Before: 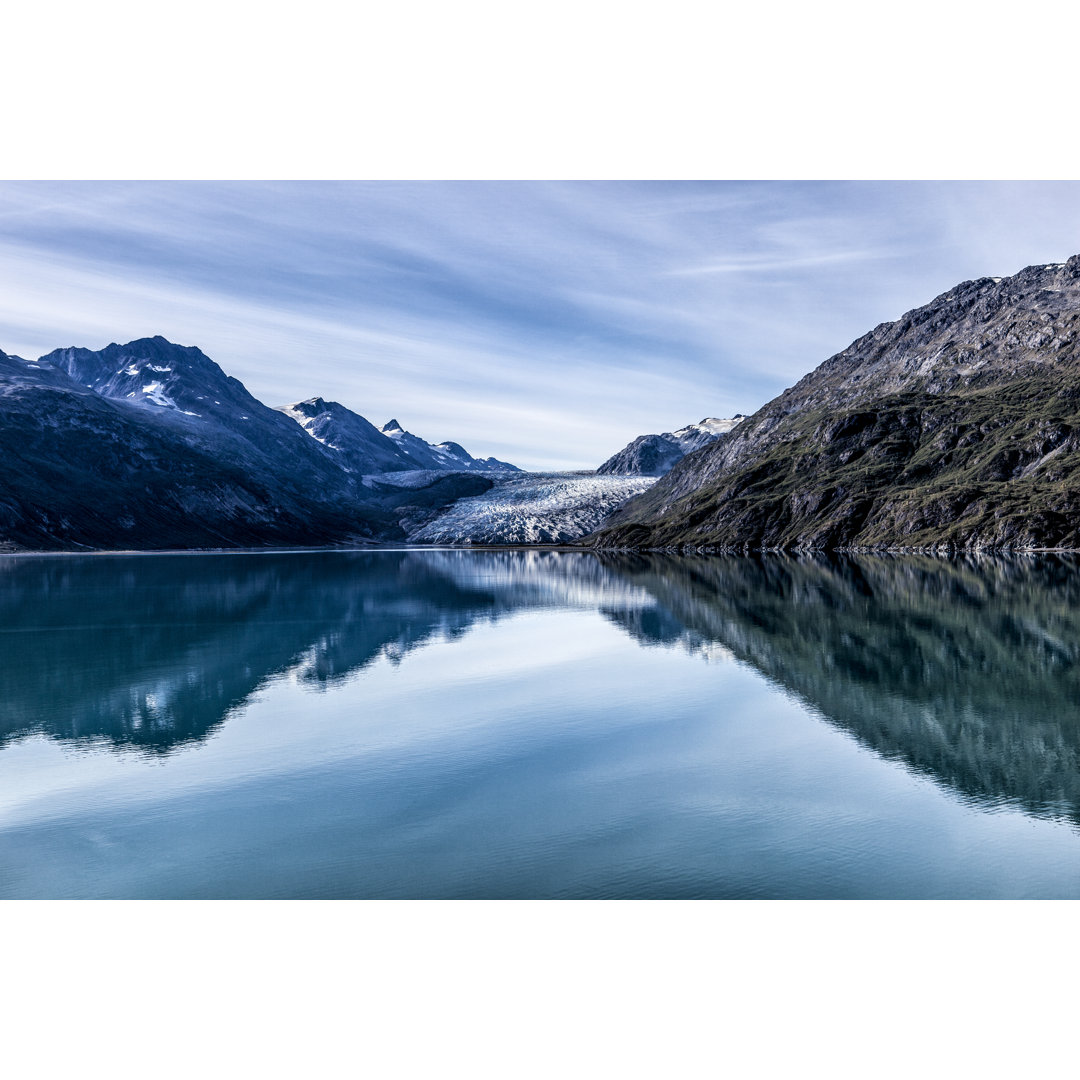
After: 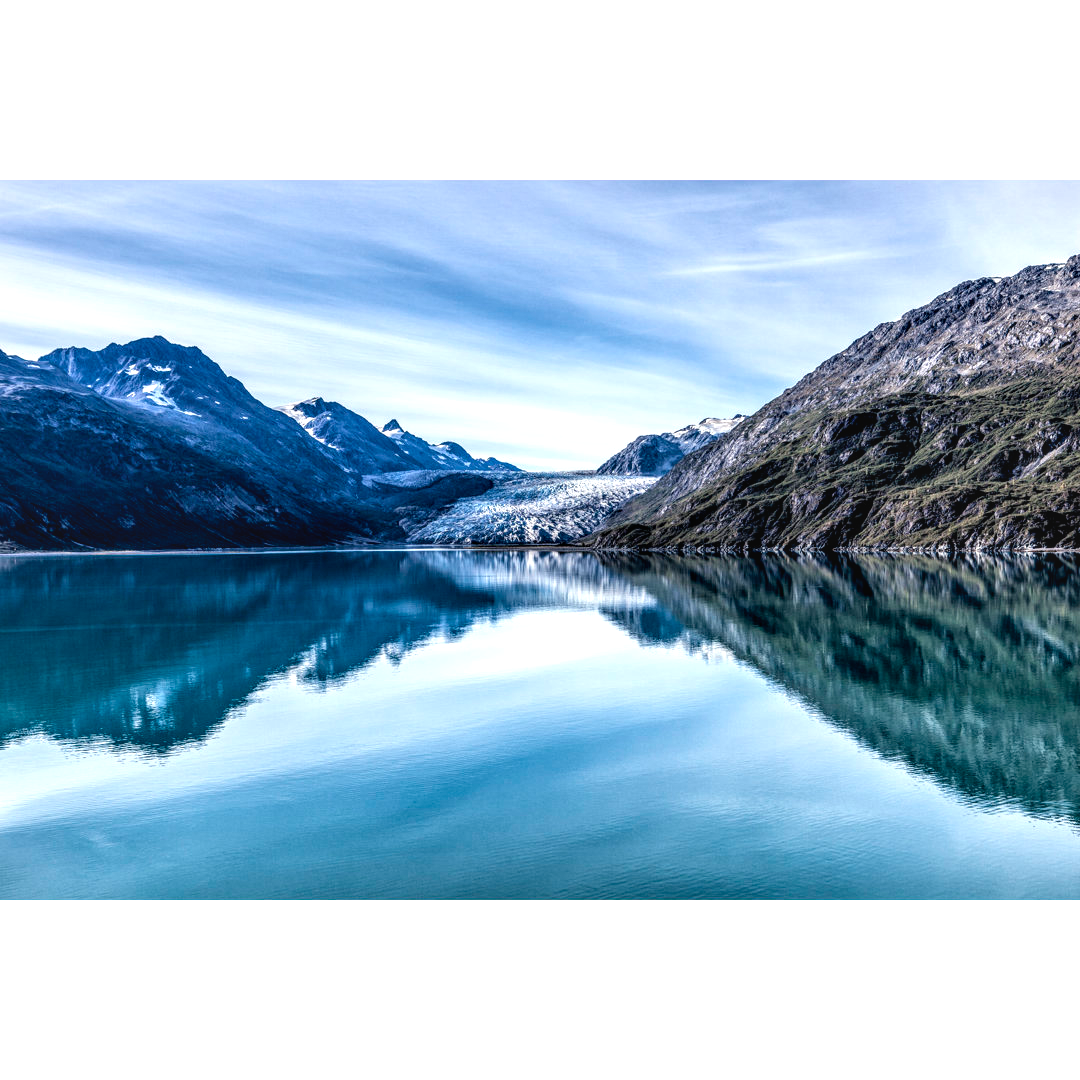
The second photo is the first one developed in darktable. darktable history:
exposure: exposure 0.496 EV, compensate highlight preservation false
local contrast: on, module defaults
